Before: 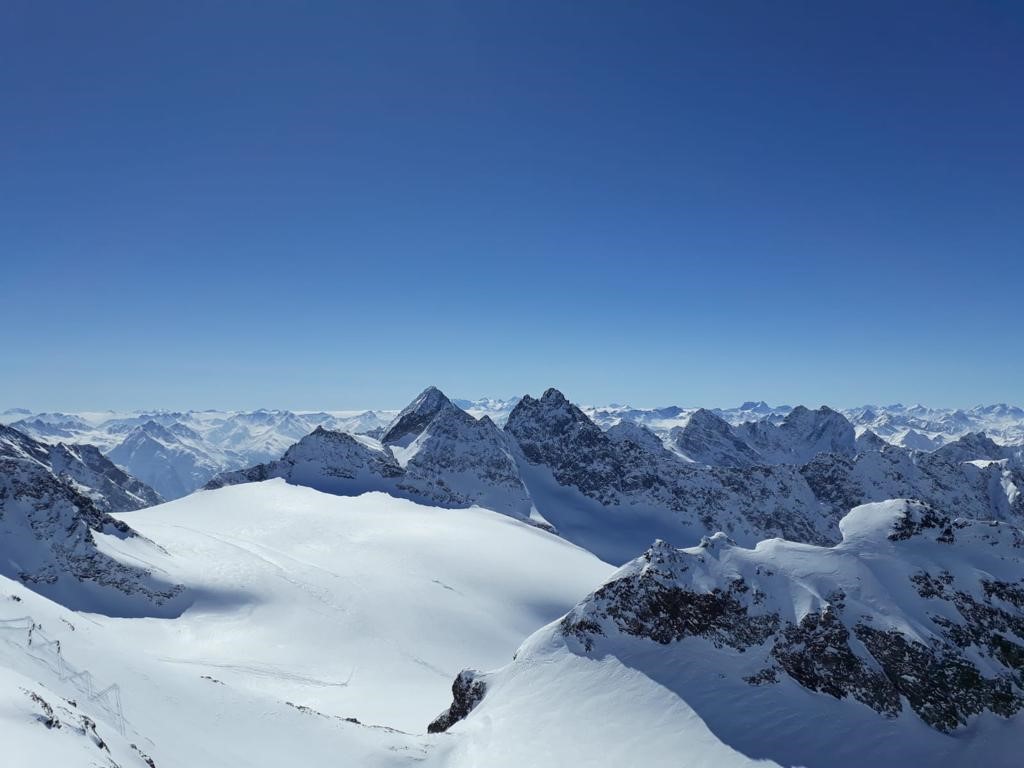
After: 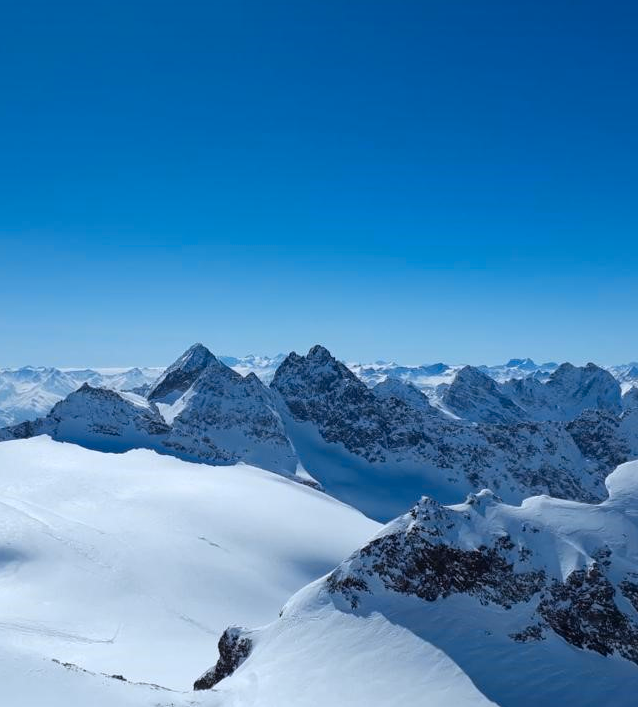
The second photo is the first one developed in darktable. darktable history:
color zones: curves: ch1 [(0.29, 0.492) (0.373, 0.185) (0.509, 0.481)]; ch2 [(0.25, 0.462) (0.749, 0.457)], mix 40.67%
white balance: red 0.984, blue 1.059
crop and rotate: left 22.918%, top 5.629%, right 14.711%, bottom 2.247%
